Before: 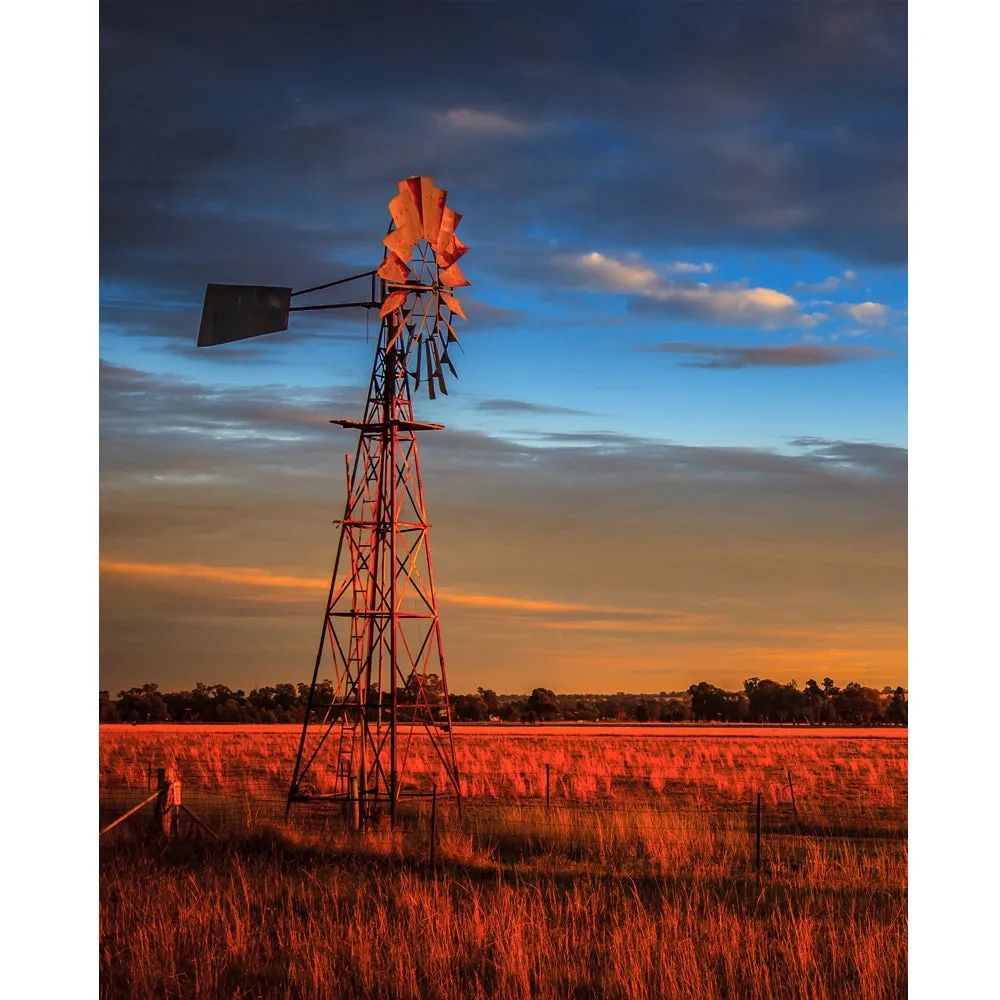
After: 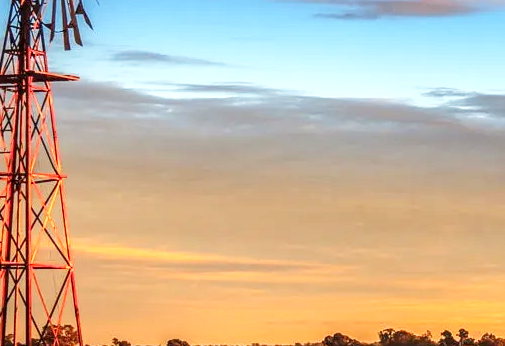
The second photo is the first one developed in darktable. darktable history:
local contrast: on, module defaults
exposure: black level correction 0, exposure 0.7 EV, compensate highlight preservation false
crop: left 36.54%, top 34.92%, right 12.923%, bottom 30.419%
base curve: curves: ch0 [(0, 0) (0.204, 0.334) (0.55, 0.733) (1, 1)], preserve colors none
